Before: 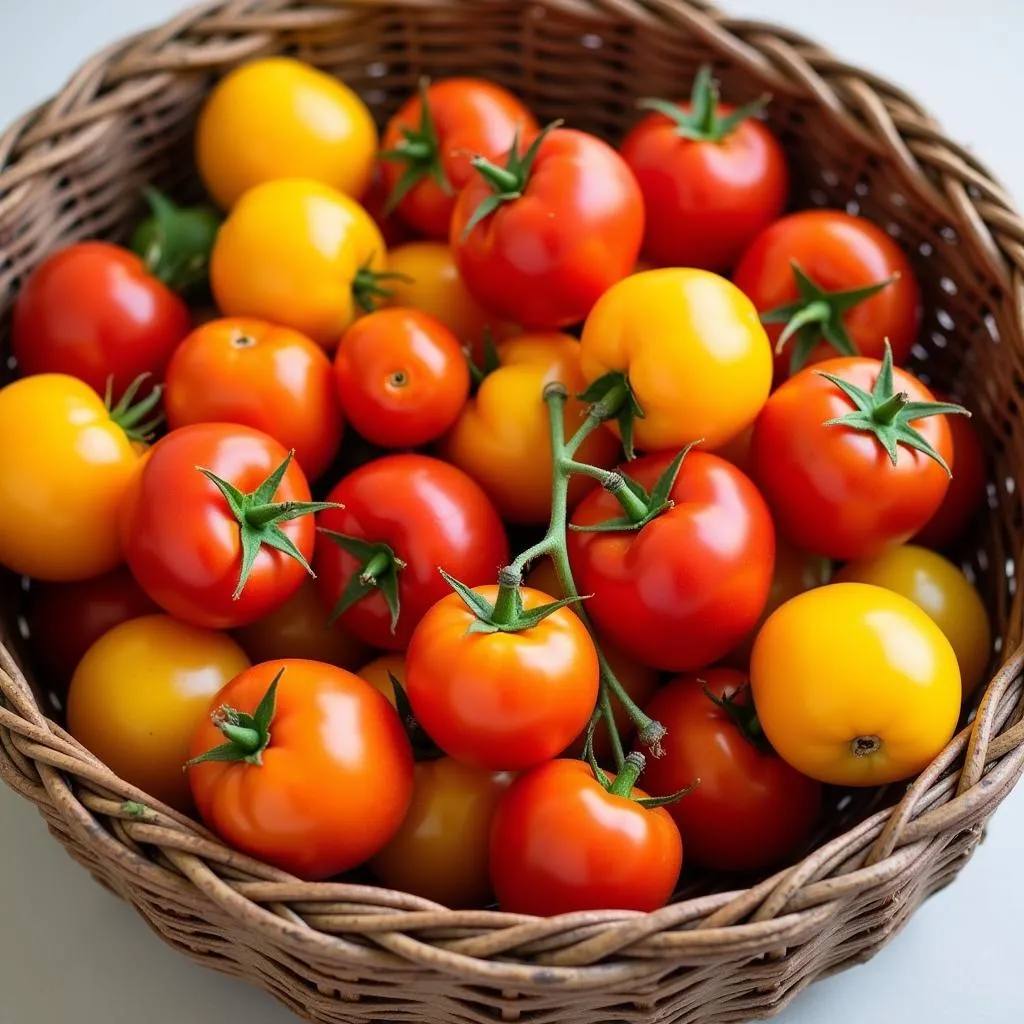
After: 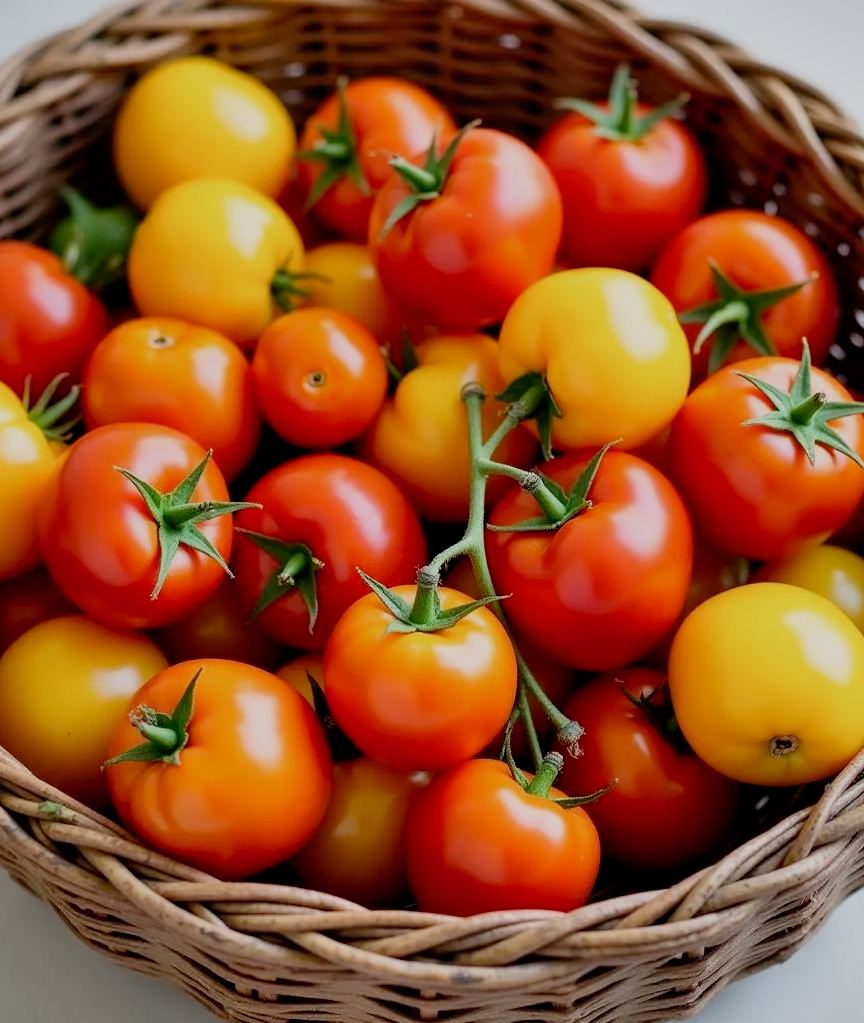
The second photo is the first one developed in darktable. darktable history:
crop: left 8.039%, right 7.502%
filmic rgb: middle gray luminance 18.23%, black relative exposure -8.98 EV, white relative exposure 3.73 EV, target black luminance 0%, hardness 4.82, latitude 67.71%, contrast 0.94, highlights saturation mix 19.47%, shadows ↔ highlights balance 21.77%, add noise in highlights 0.002, preserve chrominance no, color science v3 (2019), use custom middle-gray values true, contrast in highlights soft
shadows and highlights: soften with gaussian
